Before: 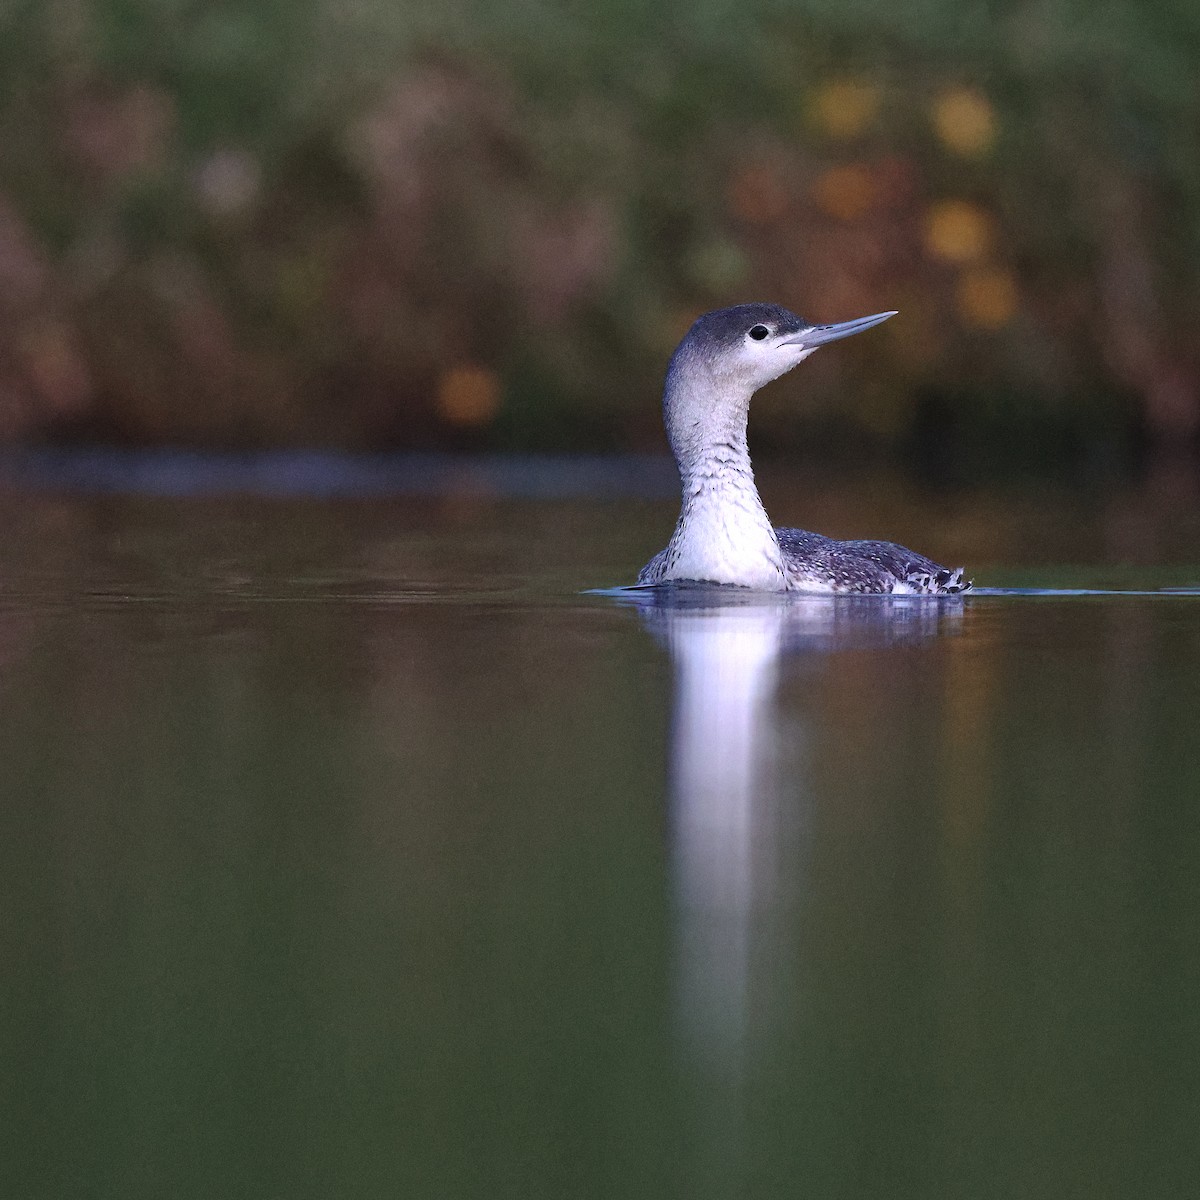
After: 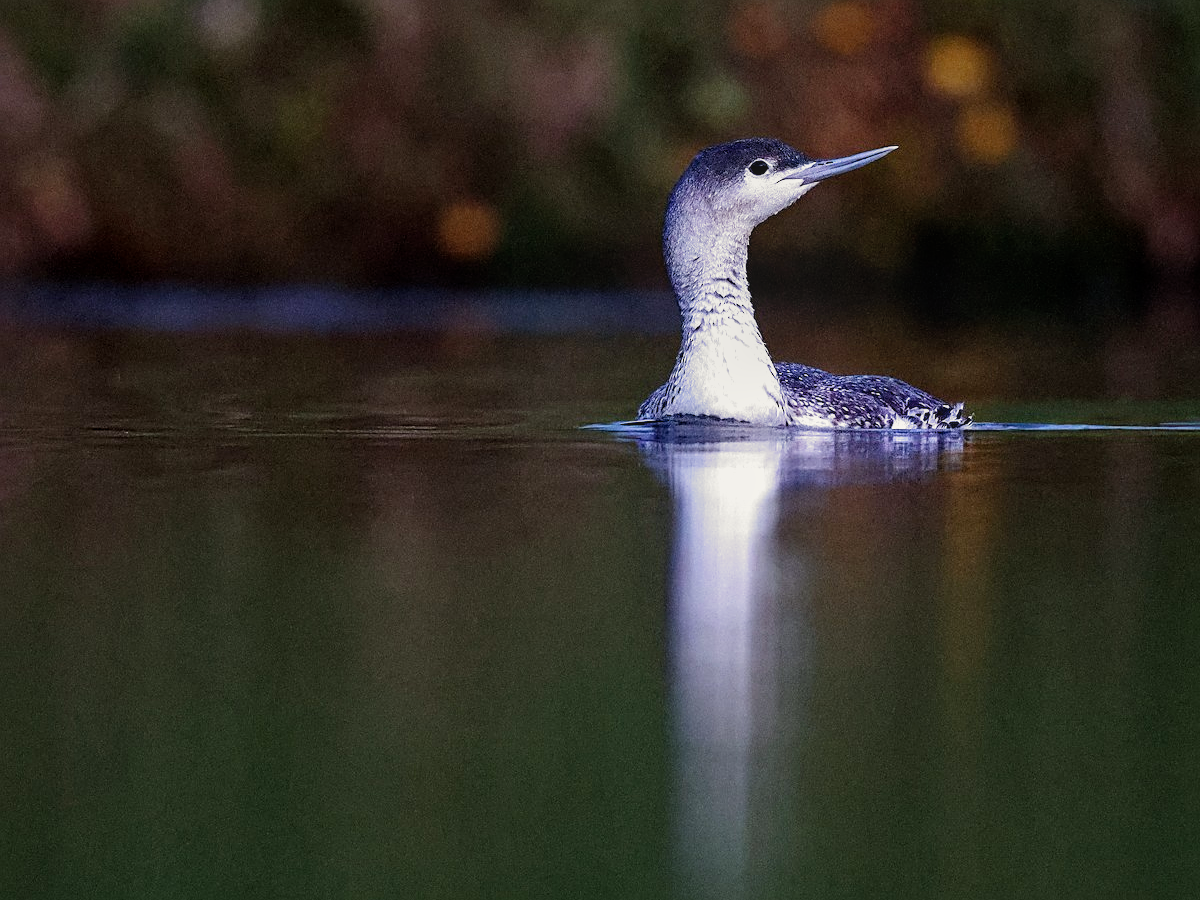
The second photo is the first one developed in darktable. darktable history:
white balance: red 0.98, blue 1.034
color correction: highlights b* 3
sharpen: on, module defaults
crop: top 13.819%, bottom 11.169%
filmic rgb: black relative exposure -8.2 EV, white relative exposure 2.2 EV, threshold 3 EV, hardness 7.11, latitude 75%, contrast 1.325, highlights saturation mix -2%, shadows ↔ highlights balance 30%, preserve chrominance no, color science v5 (2021), contrast in shadows safe, contrast in highlights safe, enable highlight reconstruction true
local contrast: detail 110%
